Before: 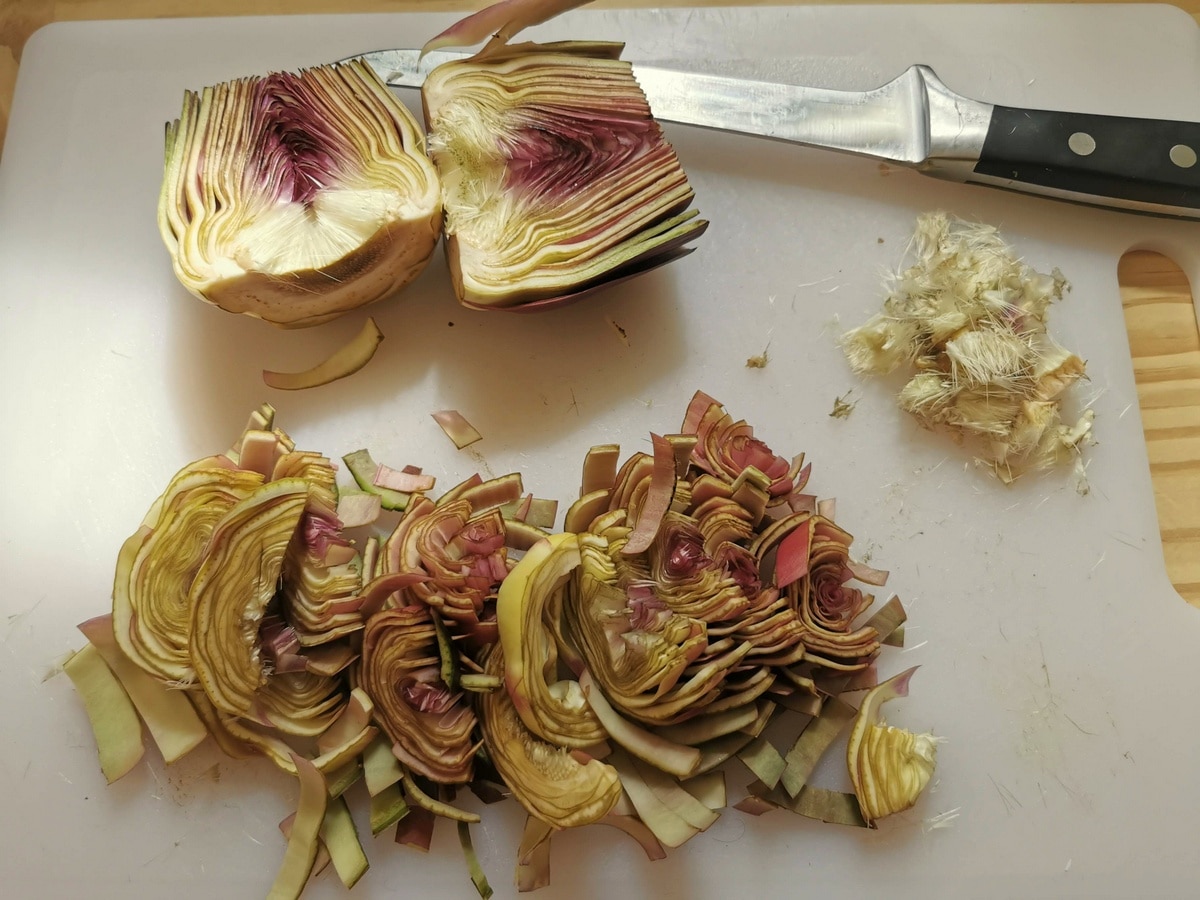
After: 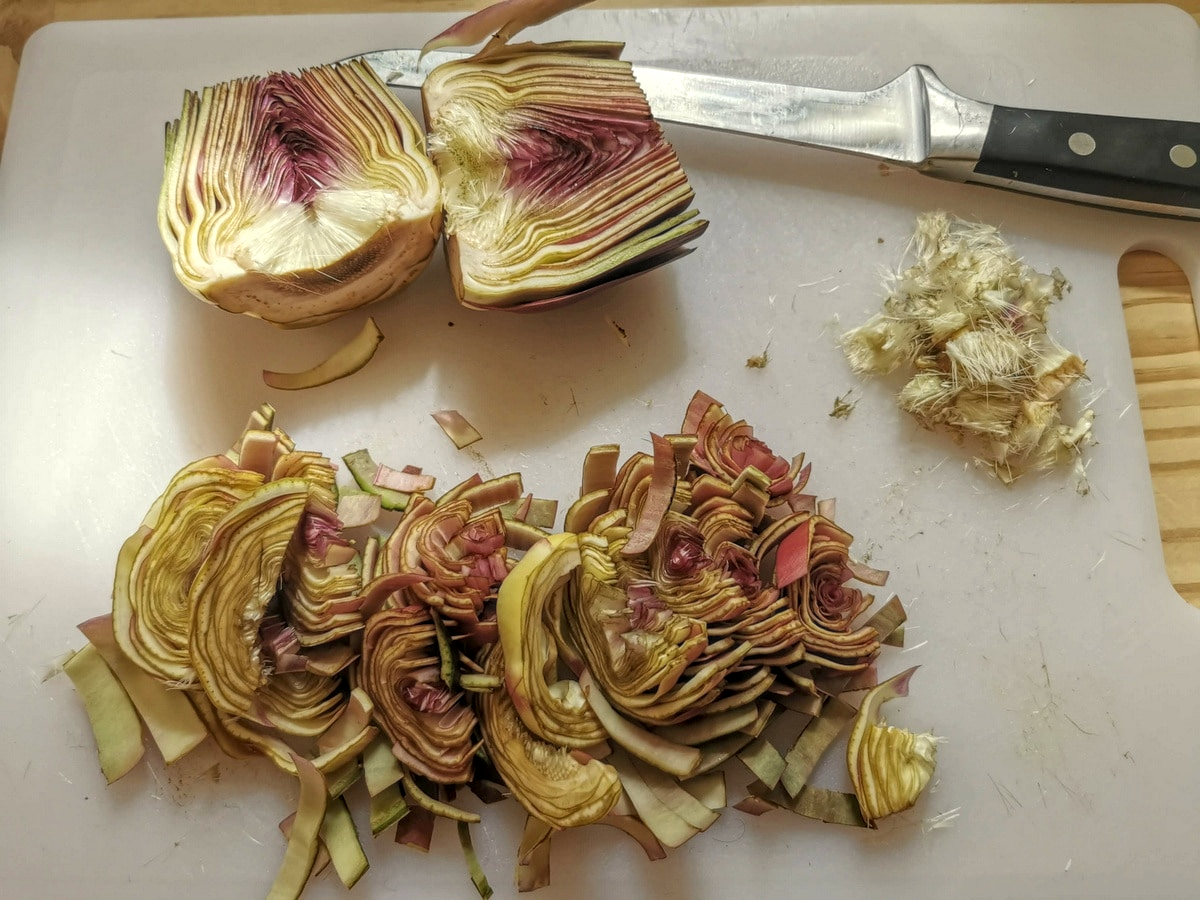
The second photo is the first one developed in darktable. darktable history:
local contrast: highlights 74%, shadows 55%, detail 176%, midtone range 0.214
